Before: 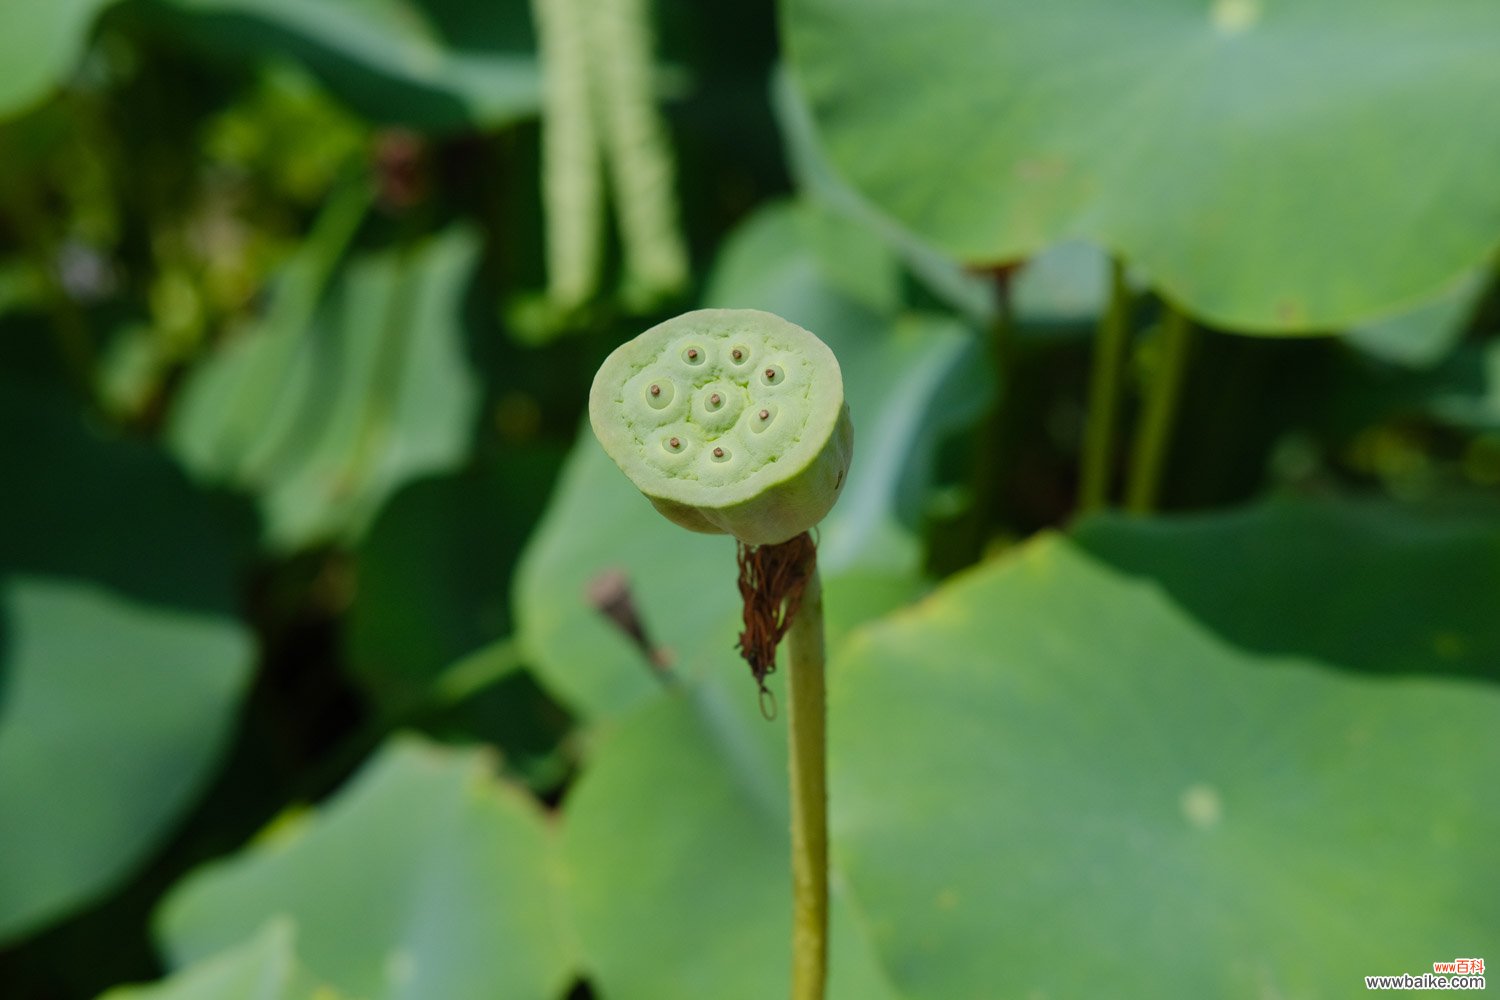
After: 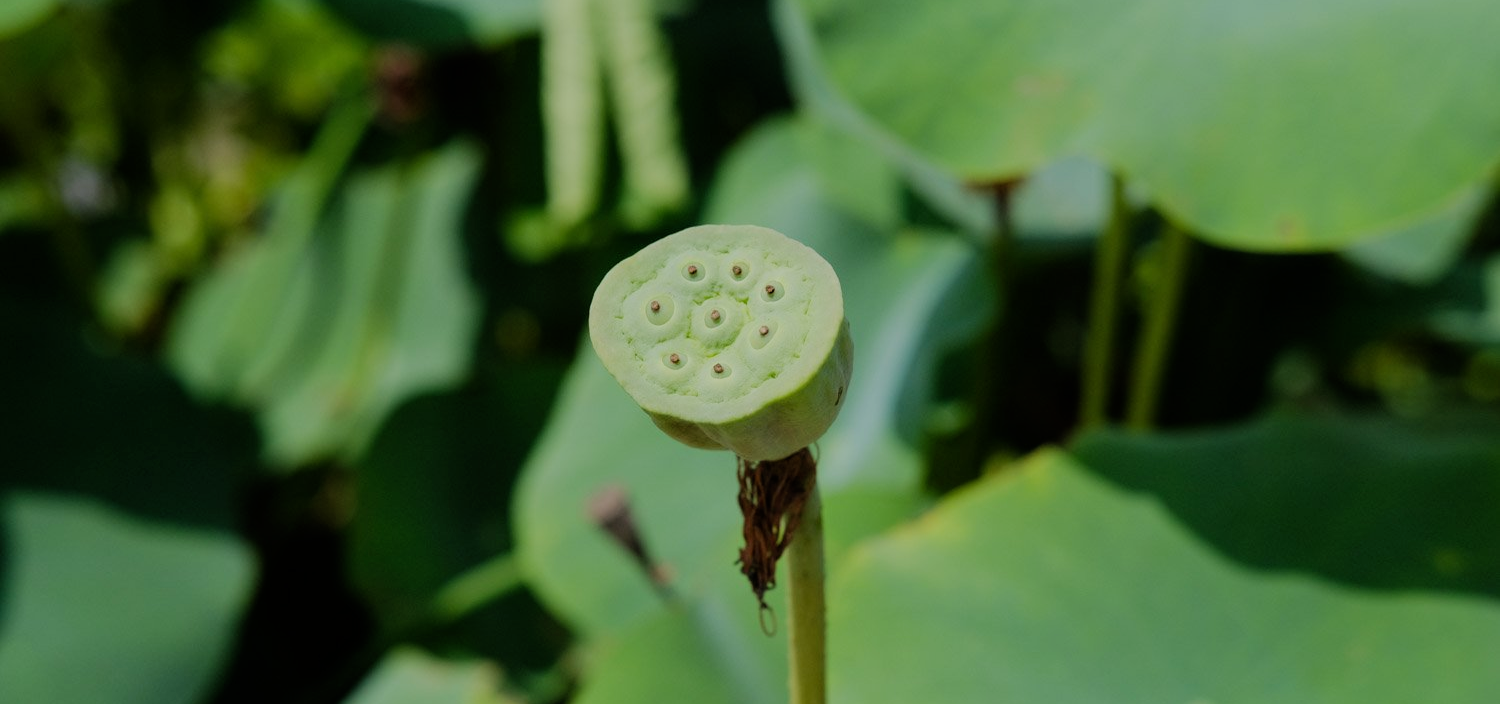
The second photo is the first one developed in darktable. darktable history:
crop and rotate: top 8.485%, bottom 21.086%
filmic rgb: black relative exposure -7.65 EV, white relative exposure 4.56 EV, hardness 3.61, contrast 1.054
